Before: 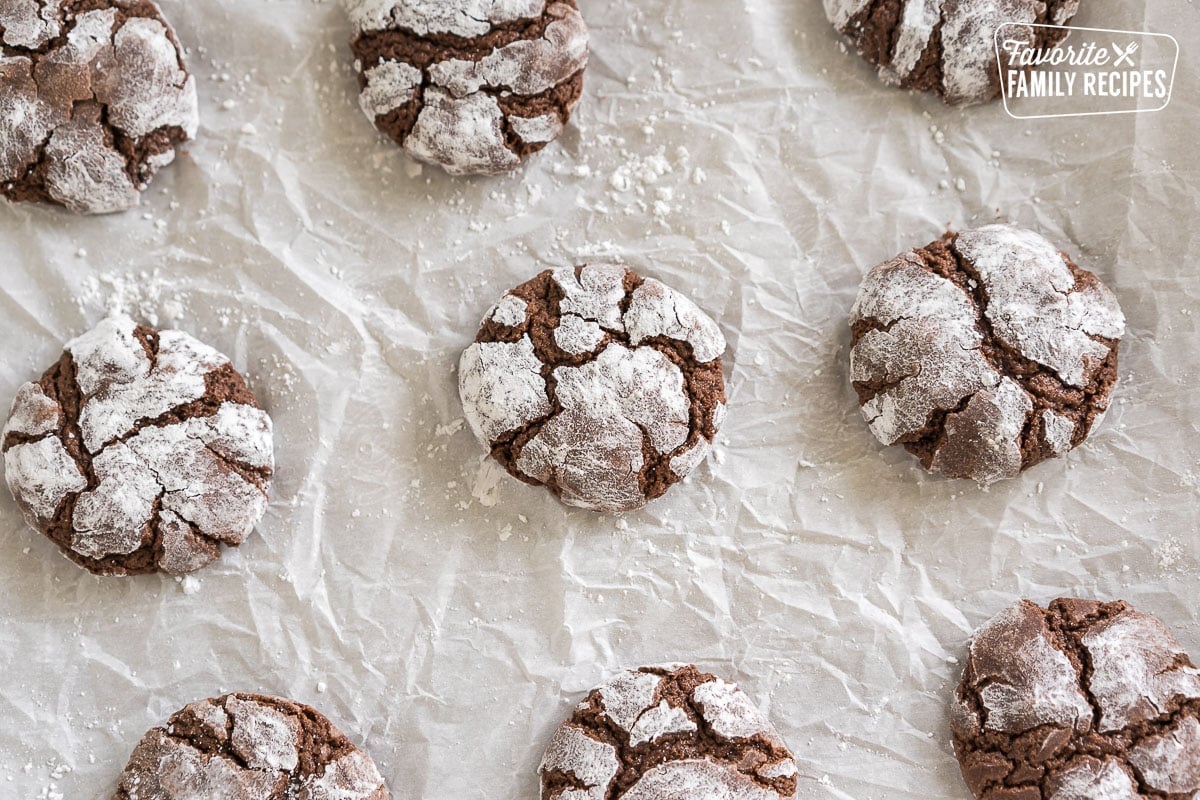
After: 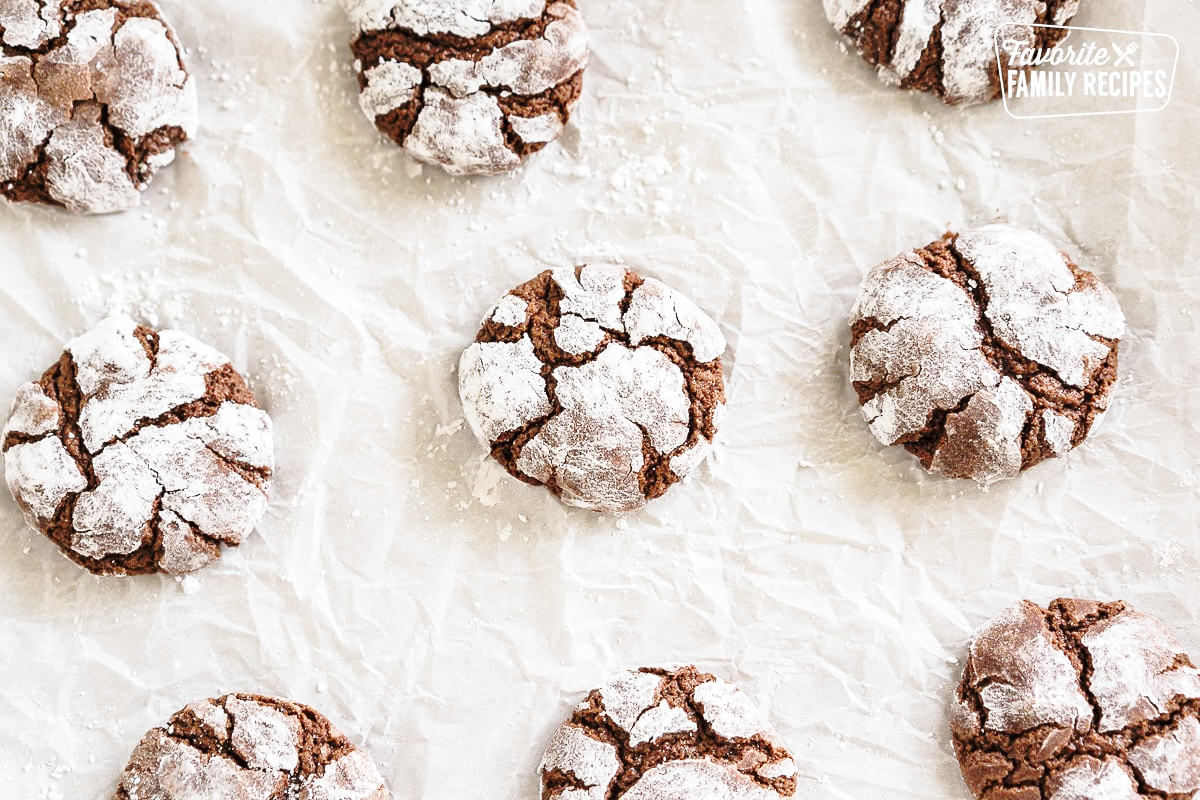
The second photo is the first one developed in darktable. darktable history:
base curve: curves: ch0 [(0, 0) (0.032, 0.037) (0.105, 0.228) (0.435, 0.76) (0.856, 0.983) (1, 1)], preserve colors none
exposure: exposure -0.048 EV, compensate highlight preservation false
